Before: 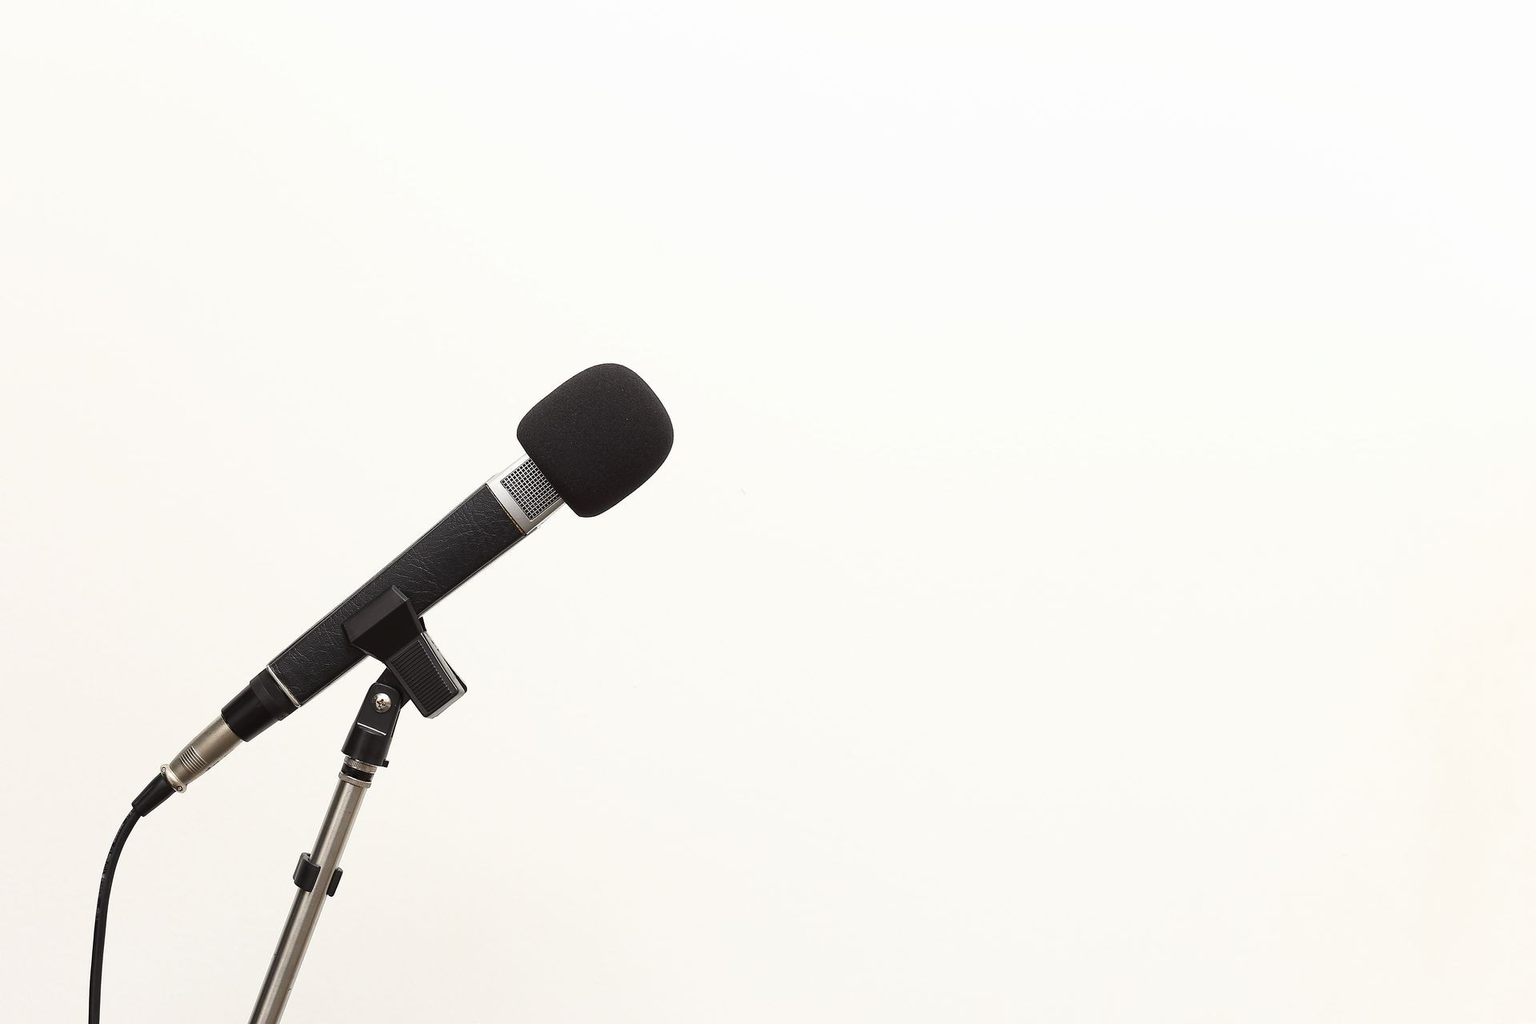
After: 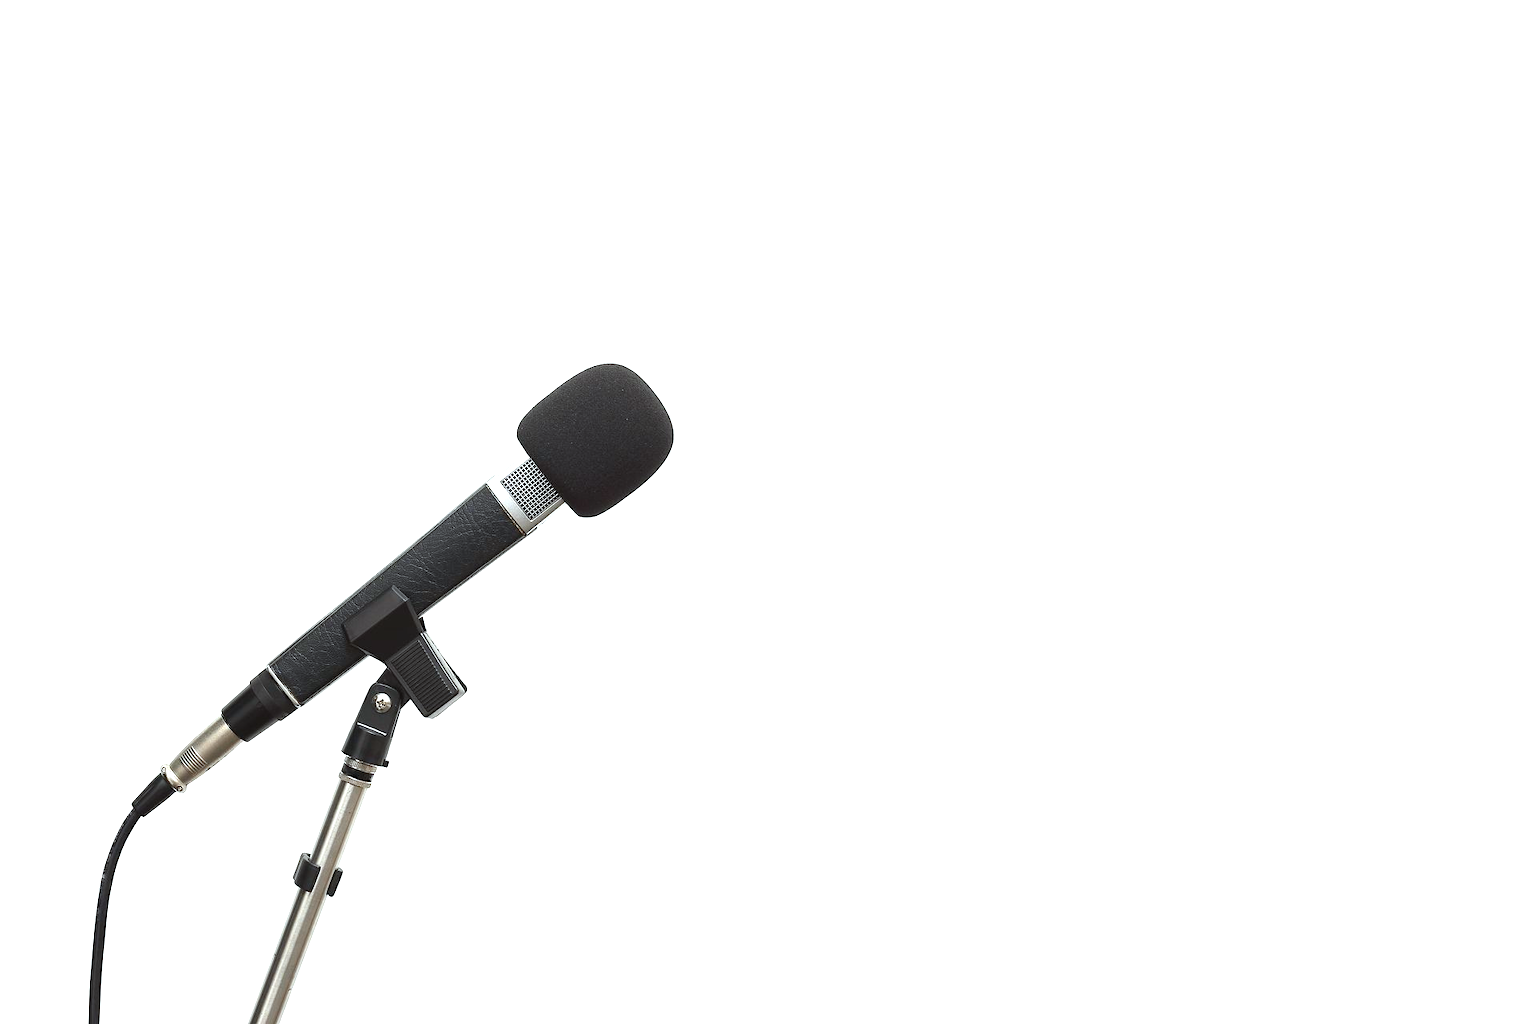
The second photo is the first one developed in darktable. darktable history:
color calibration: illuminant as shot in camera, x 0.358, y 0.362, temperature 4584.8 K
exposure: black level correction 0, exposure 0.702 EV, compensate exposure bias true, compensate highlight preservation false
